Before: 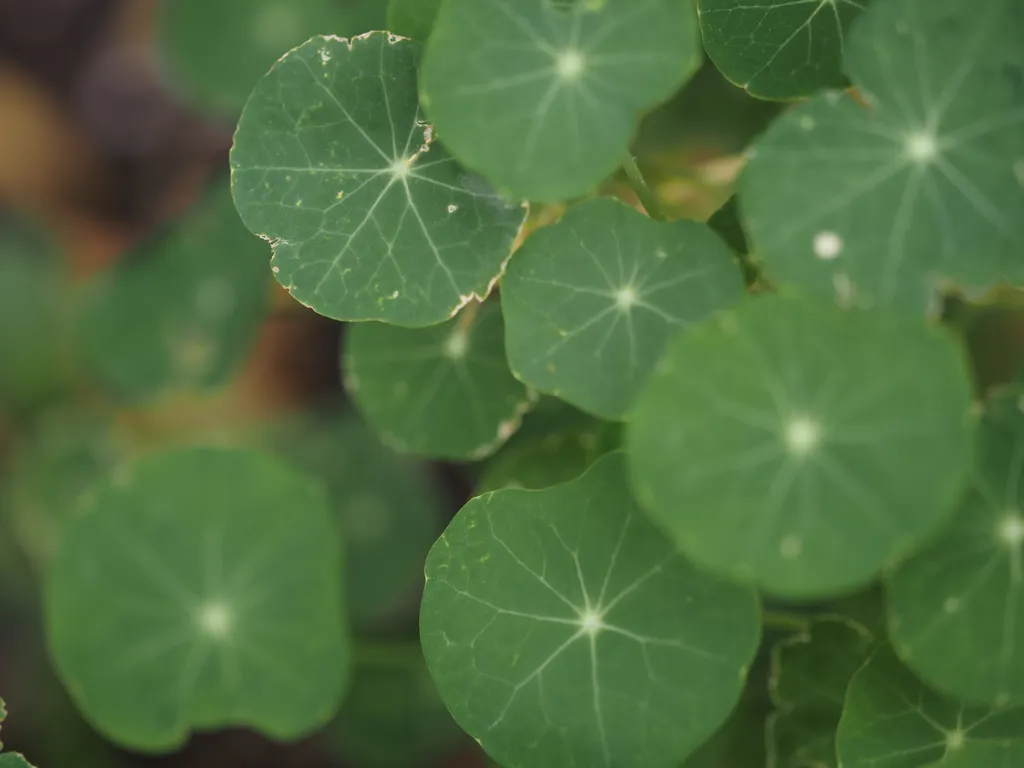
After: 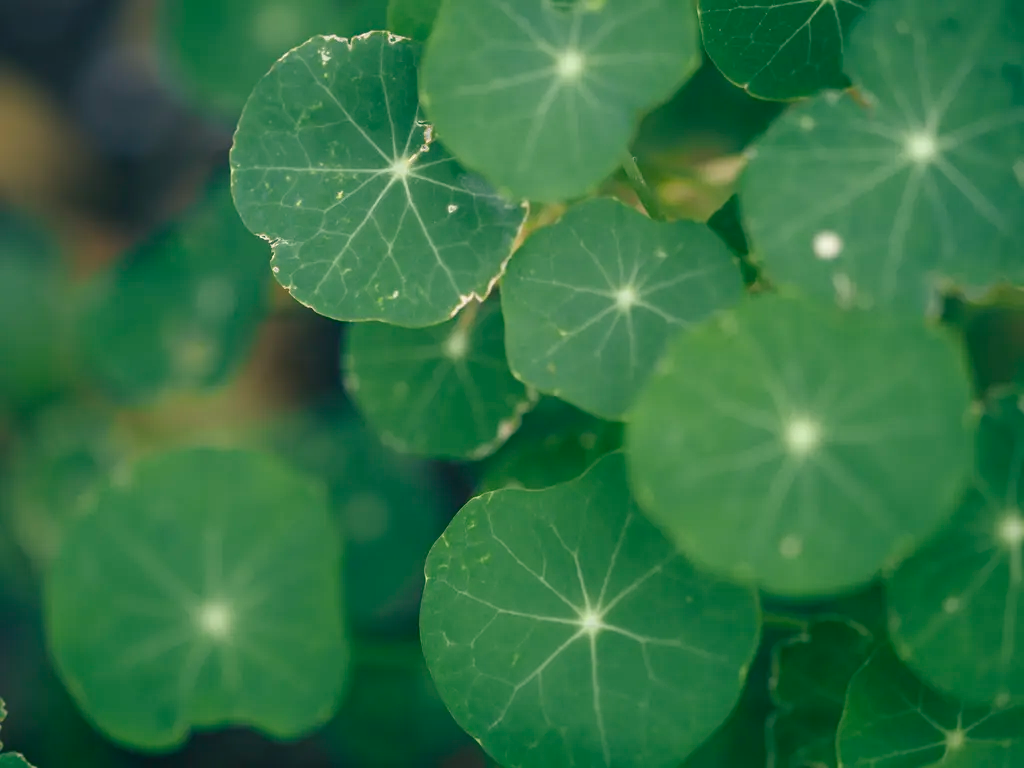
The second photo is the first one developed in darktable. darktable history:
contrast equalizer: y [[0.513, 0.565, 0.608, 0.562, 0.512, 0.5], [0.5 ×6], [0.5, 0.5, 0.5, 0.528, 0.598, 0.658], [0 ×6], [0 ×6]], mix -0.302
color balance rgb: shadows lift › luminance -29.062%, shadows lift › chroma 10.112%, shadows lift › hue 231.52°, perceptual saturation grading › global saturation 0.274%, perceptual saturation grading › highlights -15.388%, perceptual saturation grading › shadows 25.729%, perceptual brilliance grading › highlights 11.584%
